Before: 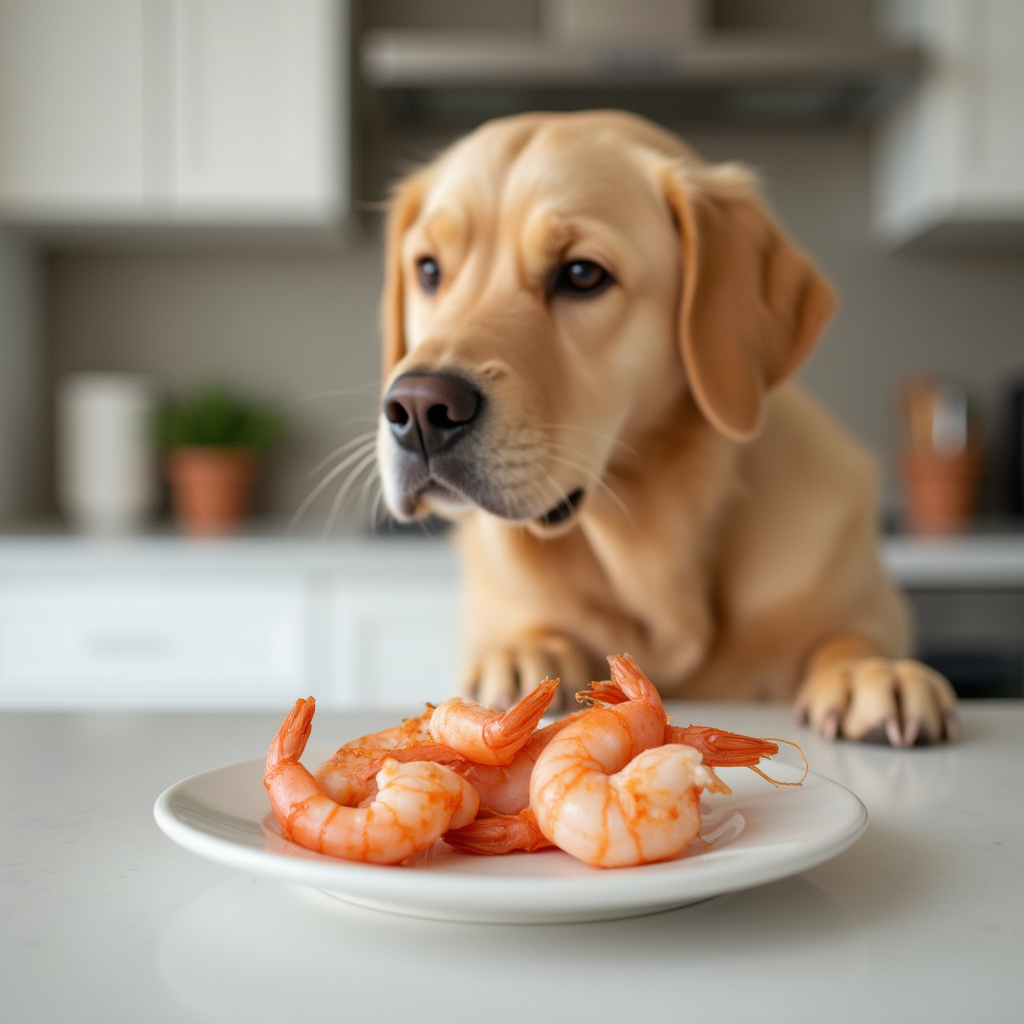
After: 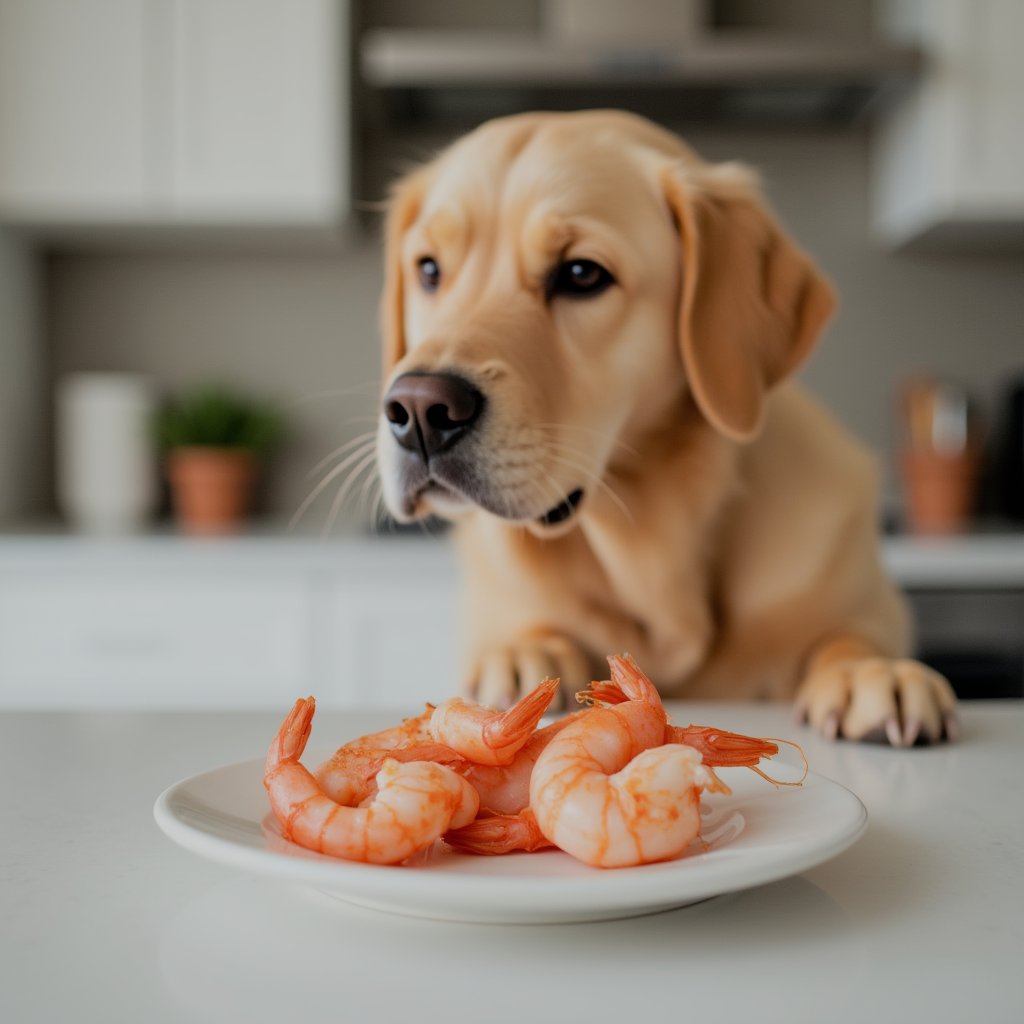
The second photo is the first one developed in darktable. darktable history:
filmic rgb: black relative exposure -6.91 EV, white relative exposure 5.63 EV, hardness 2.87
